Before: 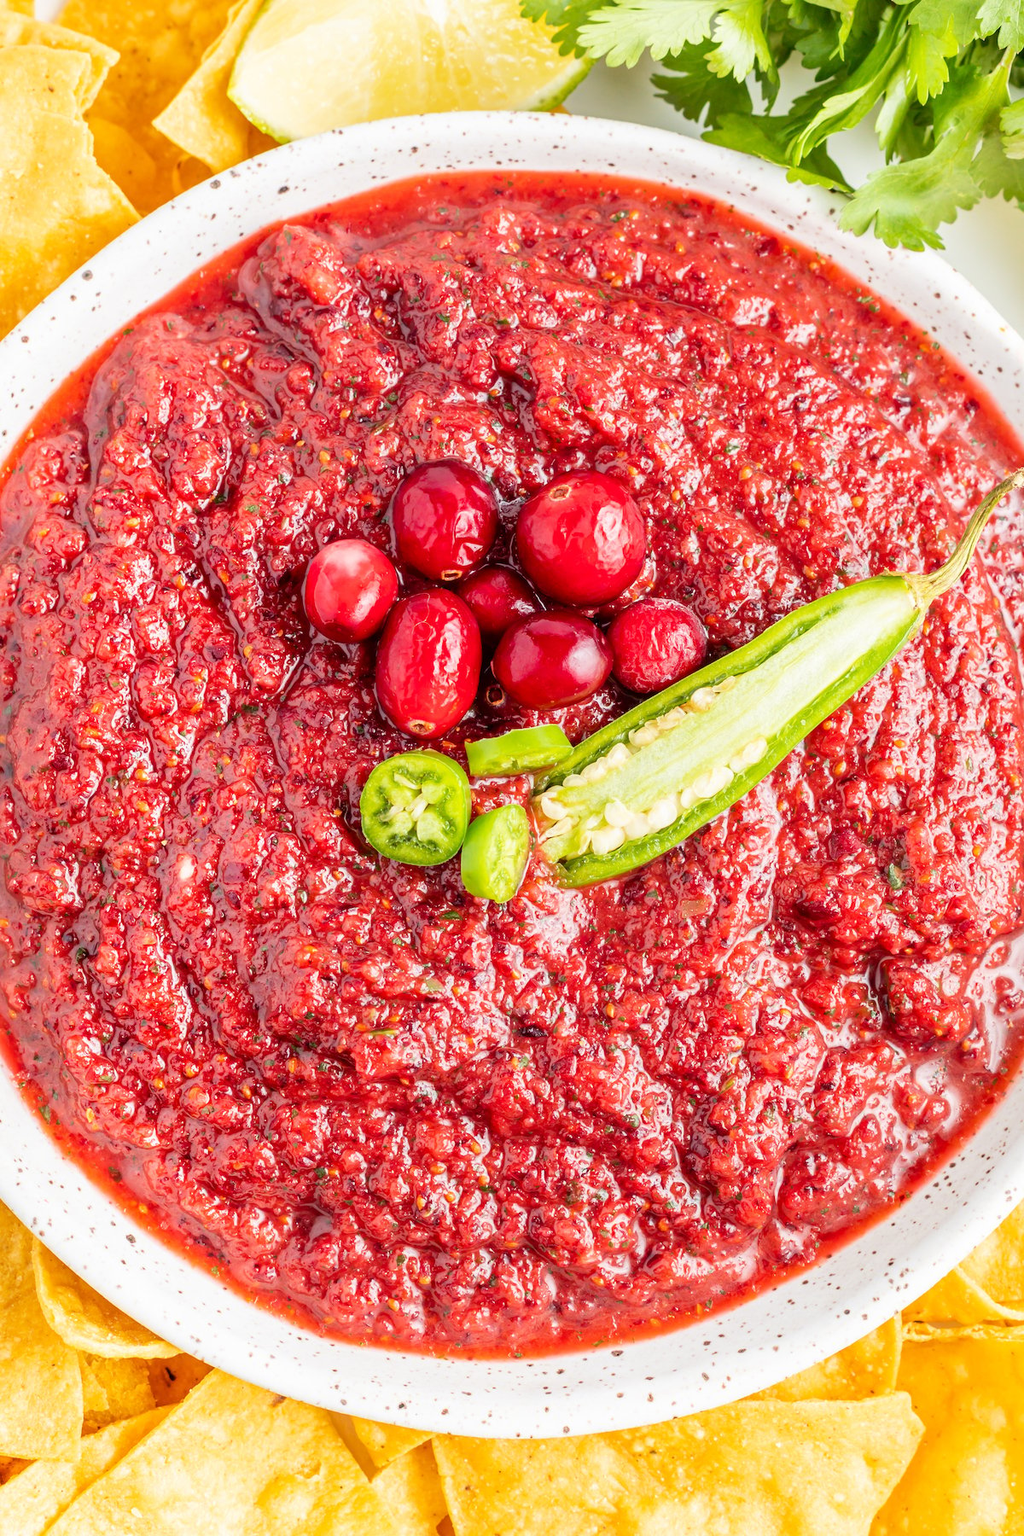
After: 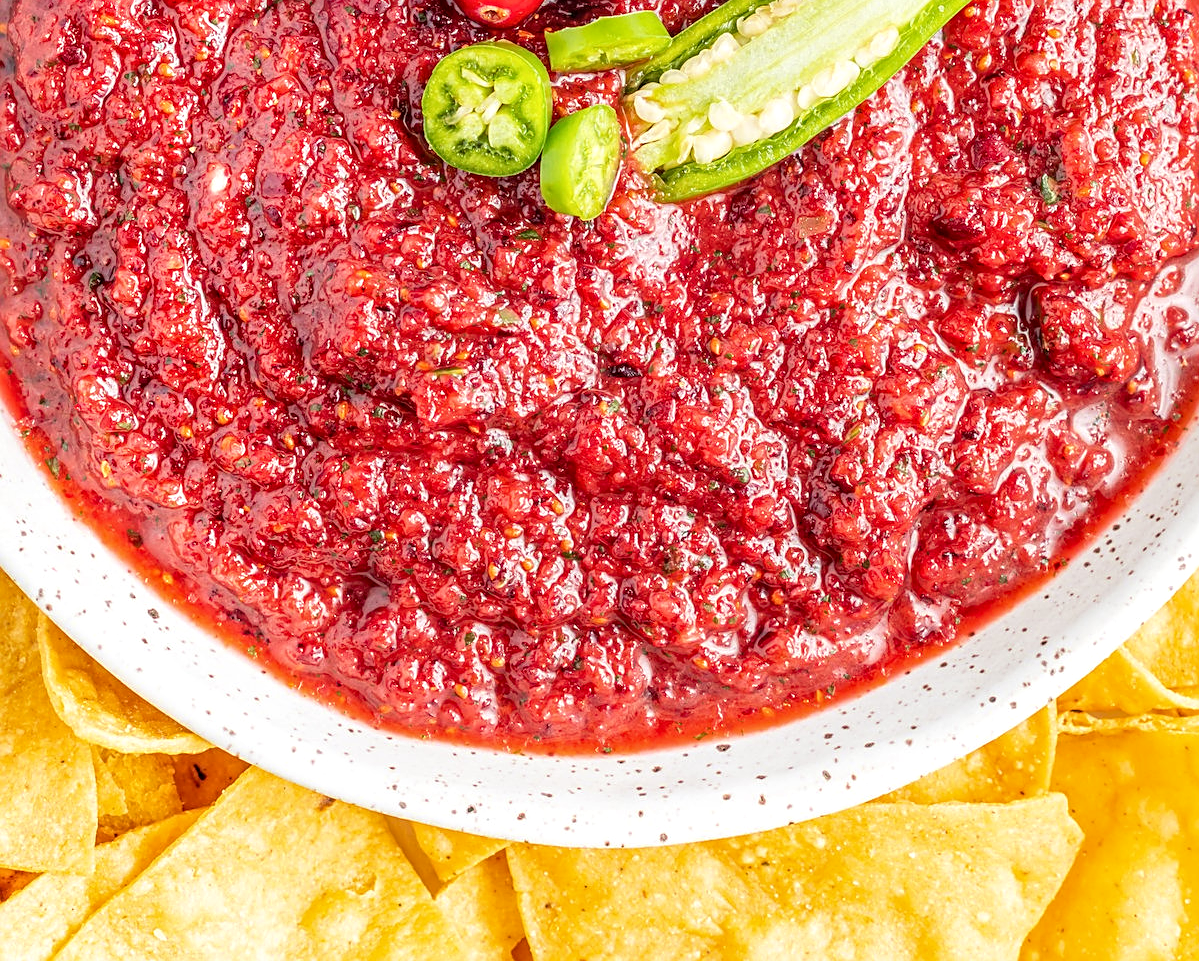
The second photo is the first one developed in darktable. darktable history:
sharpen: amount 0.489
crop and rotate: top 46.571%, right 0.073%
local contrast: on, module defaults
